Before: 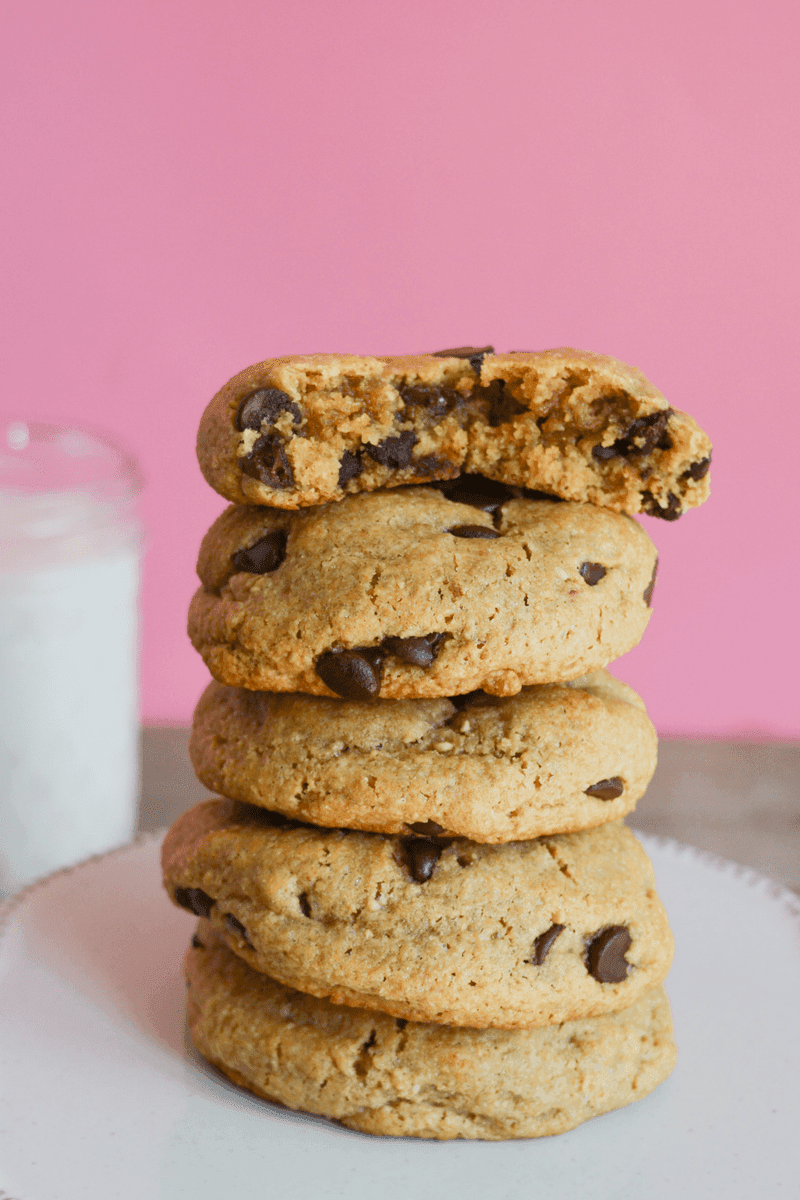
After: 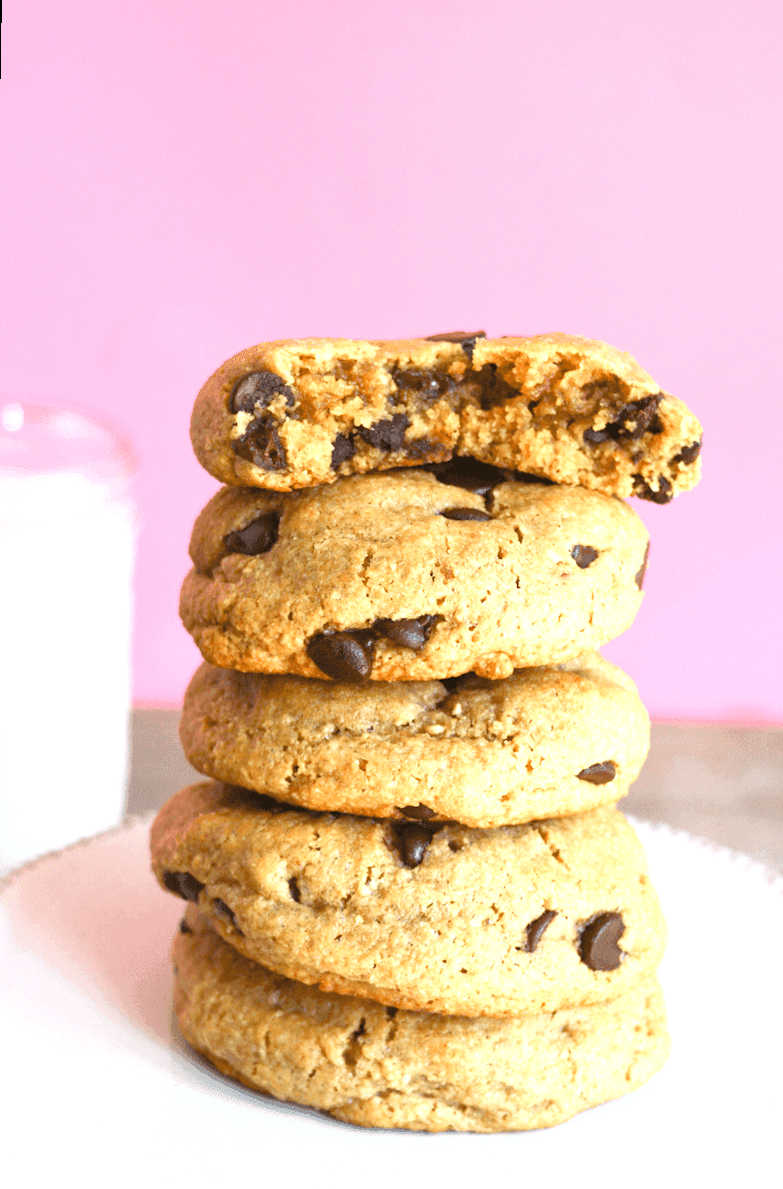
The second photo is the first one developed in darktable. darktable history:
exposure: black level correction 0, exposure 1 EV, compensate highlight preservation false
rotate and perspective: rotation 0.226°, lens shift (vertical) -0.042, crop left 0.023, crop right 0.982, crop top 0.006, crop bottom 0.994
